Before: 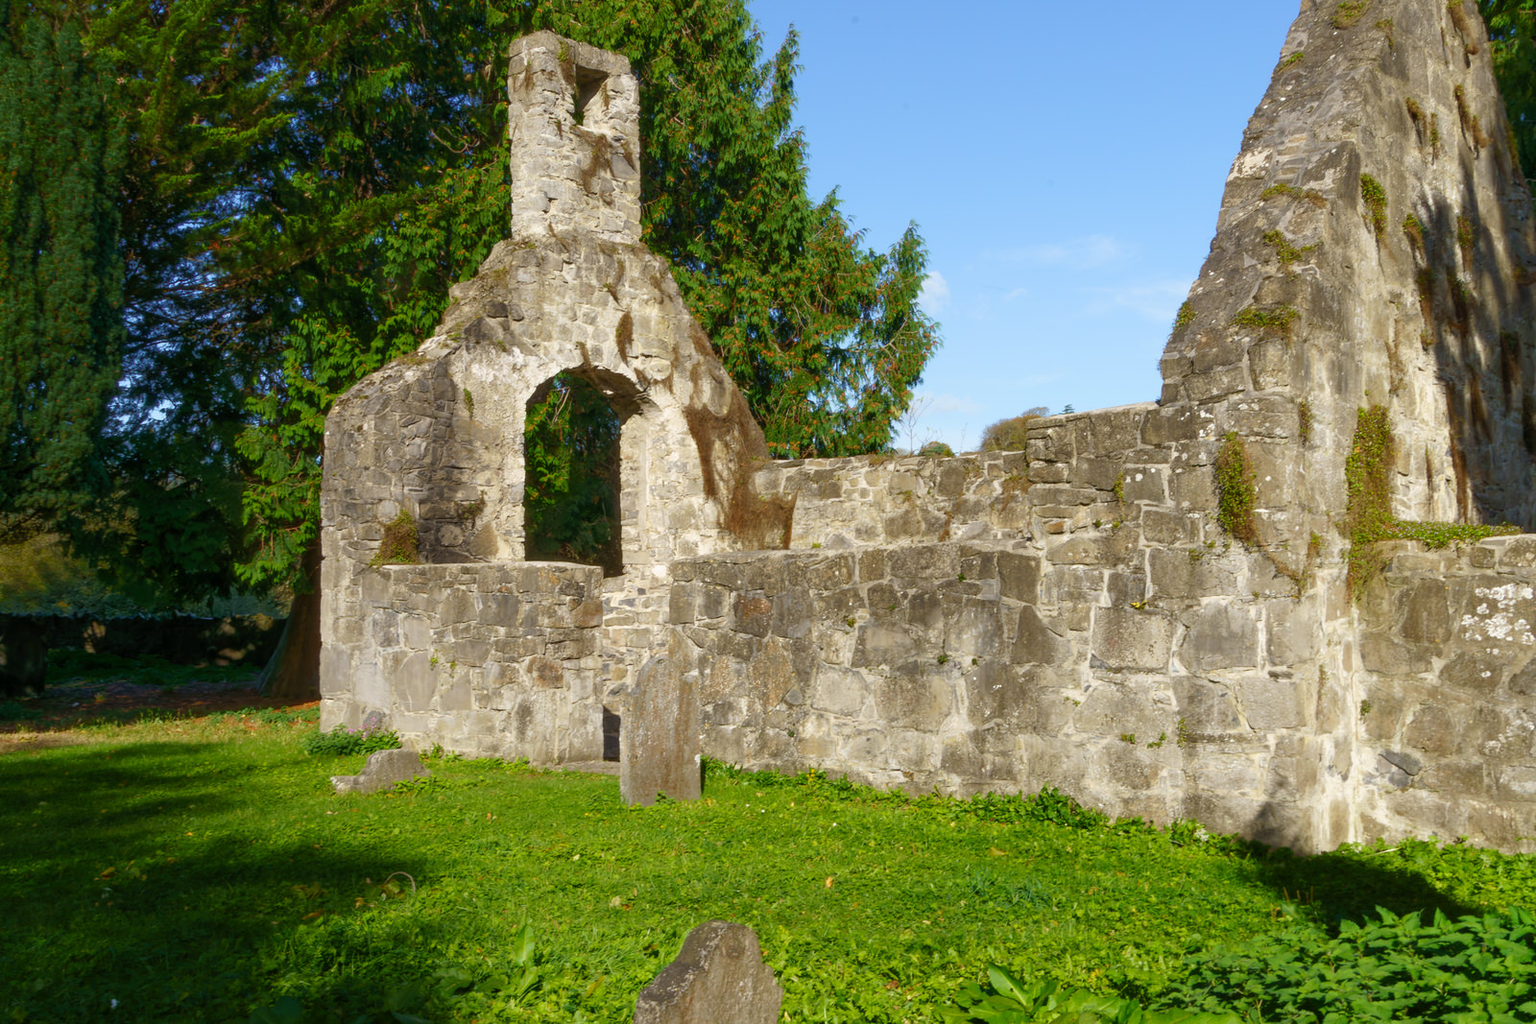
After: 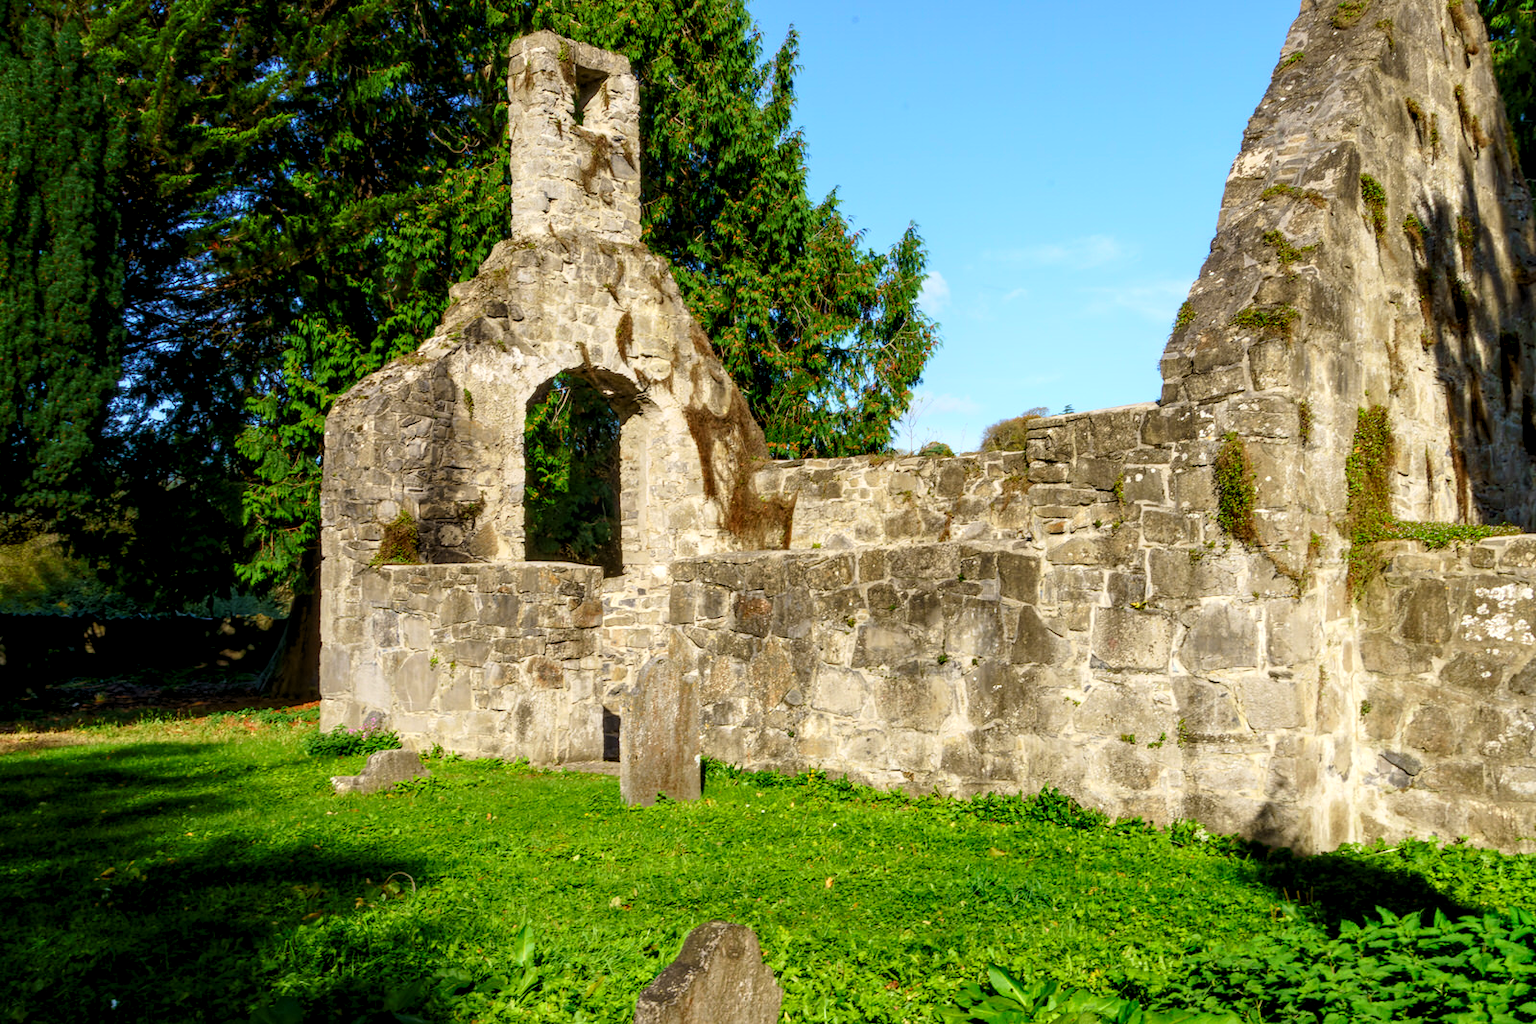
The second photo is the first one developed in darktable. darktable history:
levels: levels [0.073, 0.497, 0.972]
tone curve: curves: ch0 [(0, 0.011) (0.139, 0.106) (0.295, 0.271) (0.499, 0.523) (0.739, 0.782) (0.857, 0.879) (1, 0.967)]; ch1 [(0, 0) (0.291, 0.229) (0.394, 0.365) (0.469, 0.456) (0.495, 0.497) (0.524, 0.53) (0.588, 0.62) (0.725, 0.779) (1, 1)]; ch2 [(0, 0) (0.125, 0.089) (0.35, 0.317) (0.437, 0.42) (0.502, 0.499) (0.537, 0.551) (0.613, 0.636) (1, 1)], color space Lab, independent channels, preserve colors none
local contrast: detail 130%
